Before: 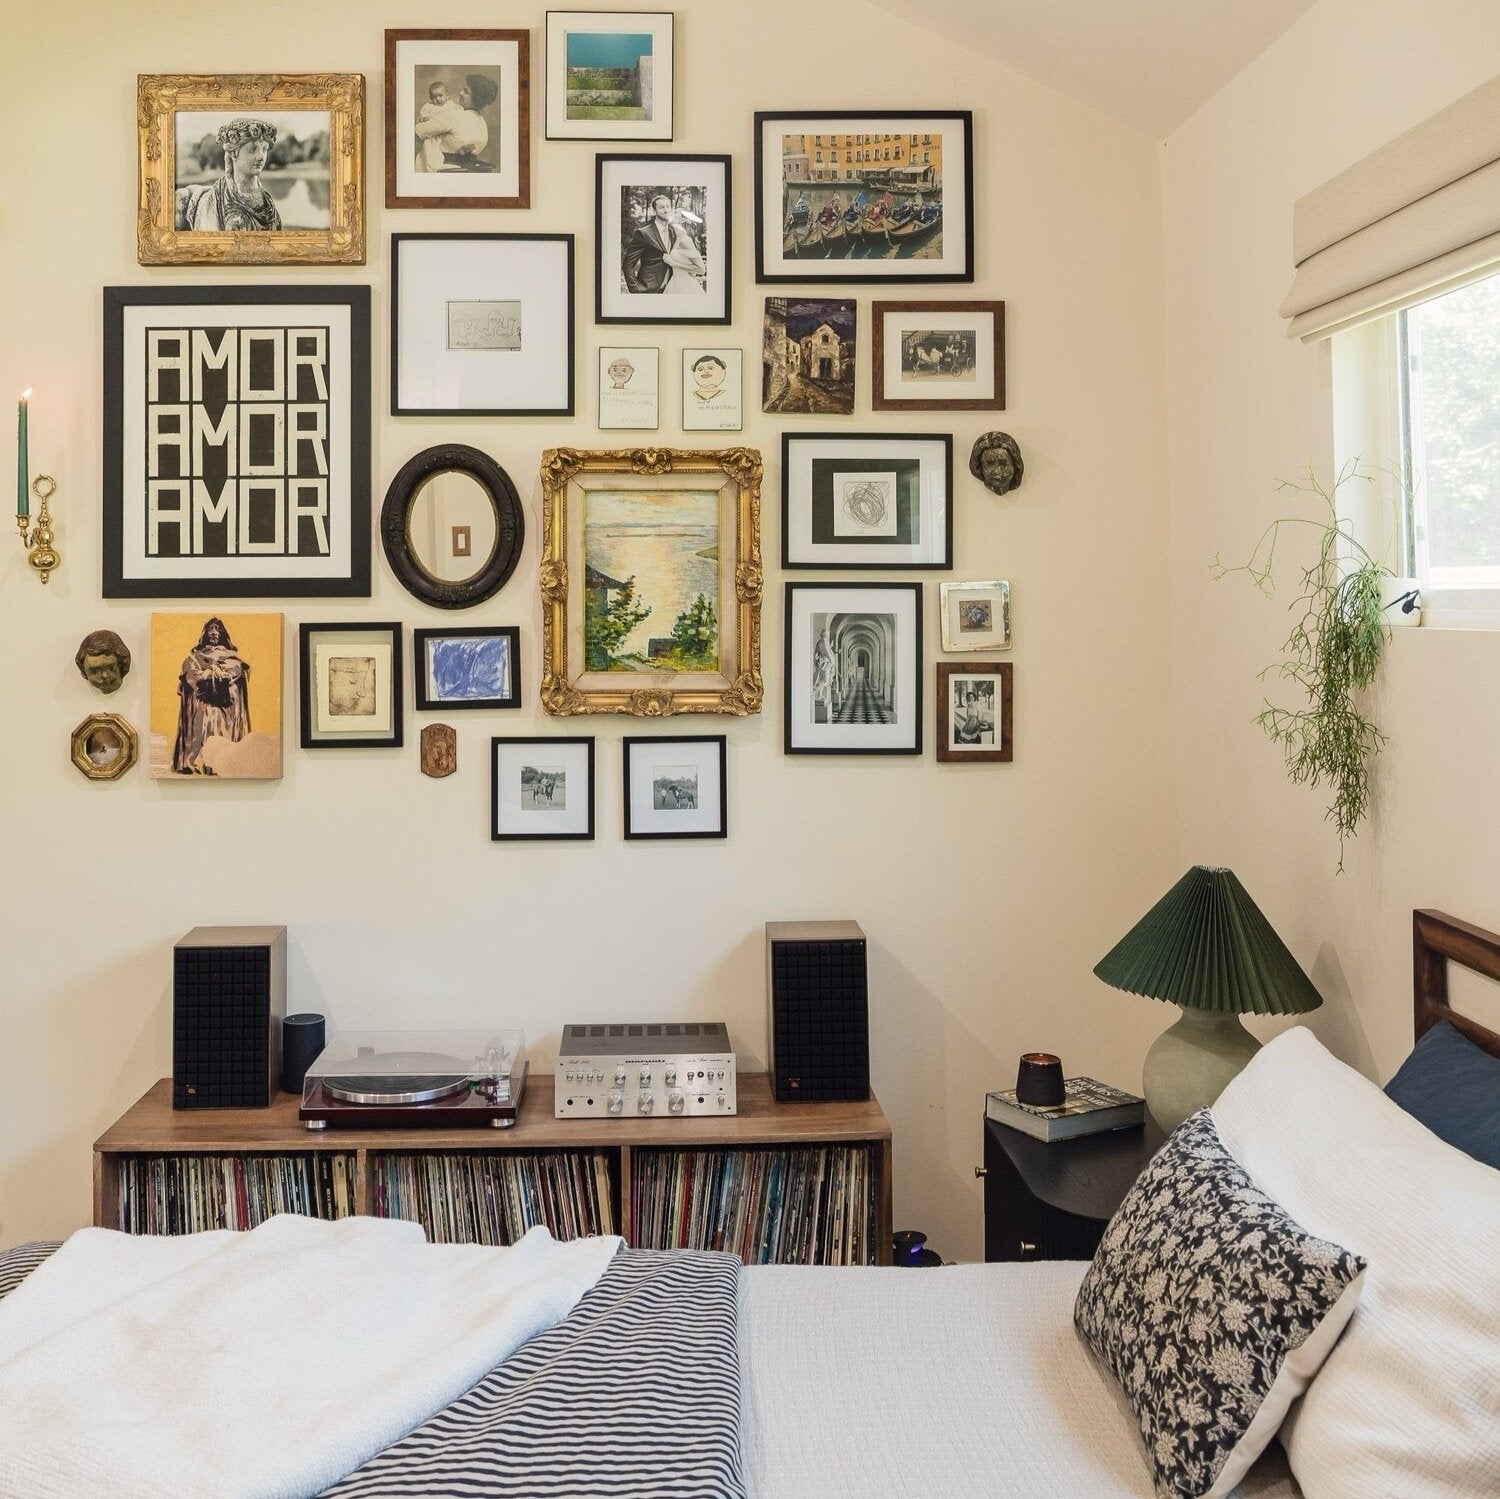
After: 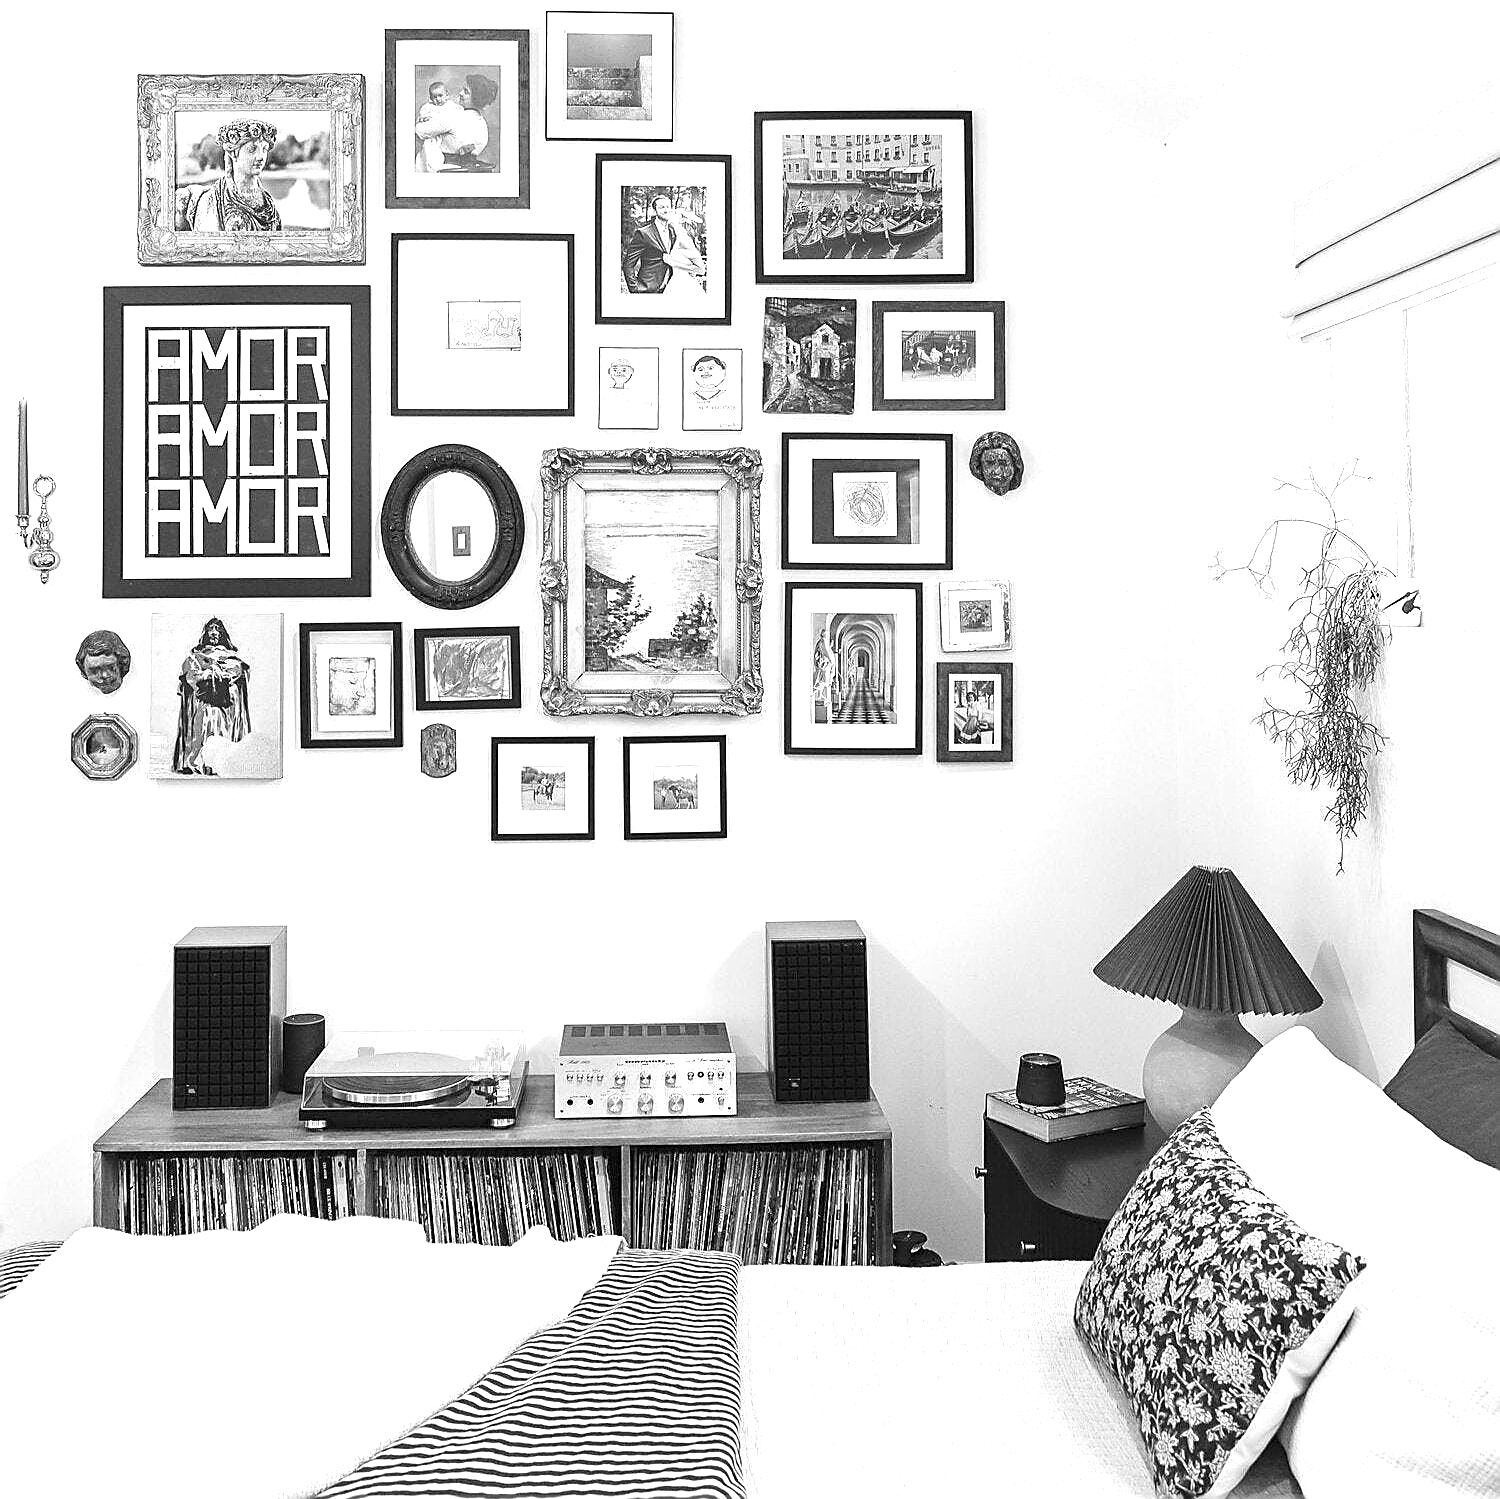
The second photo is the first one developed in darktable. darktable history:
color balance rgb: perceptual saturation grading › global saturation 20%, perceptual saturation grading › highlights -25%, perceptual saturation grading › shadows 50%
monochrome: on, module defaults
sharpen: radius 1.4, amount 1.25, threshold 0.7
exposure: black level correction 0, exposure 1.1 EV, compensate exposure bias true, compensate highlight preservation false
